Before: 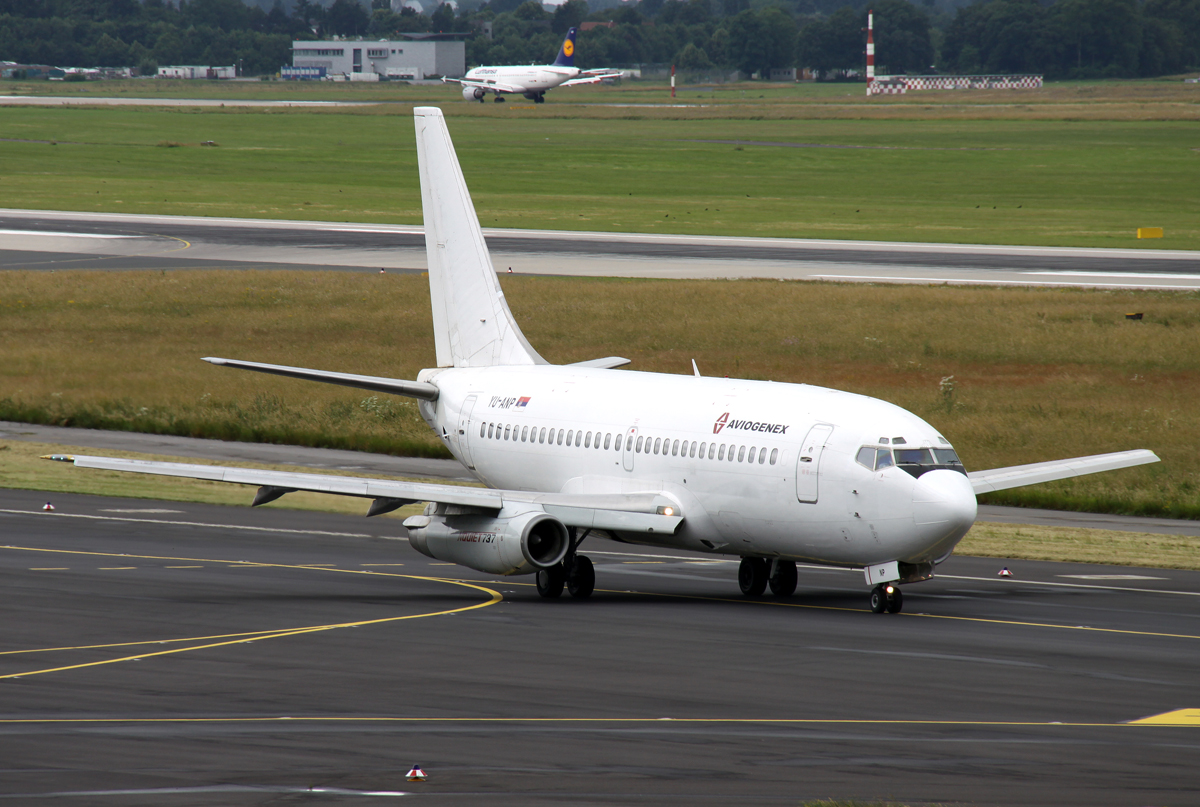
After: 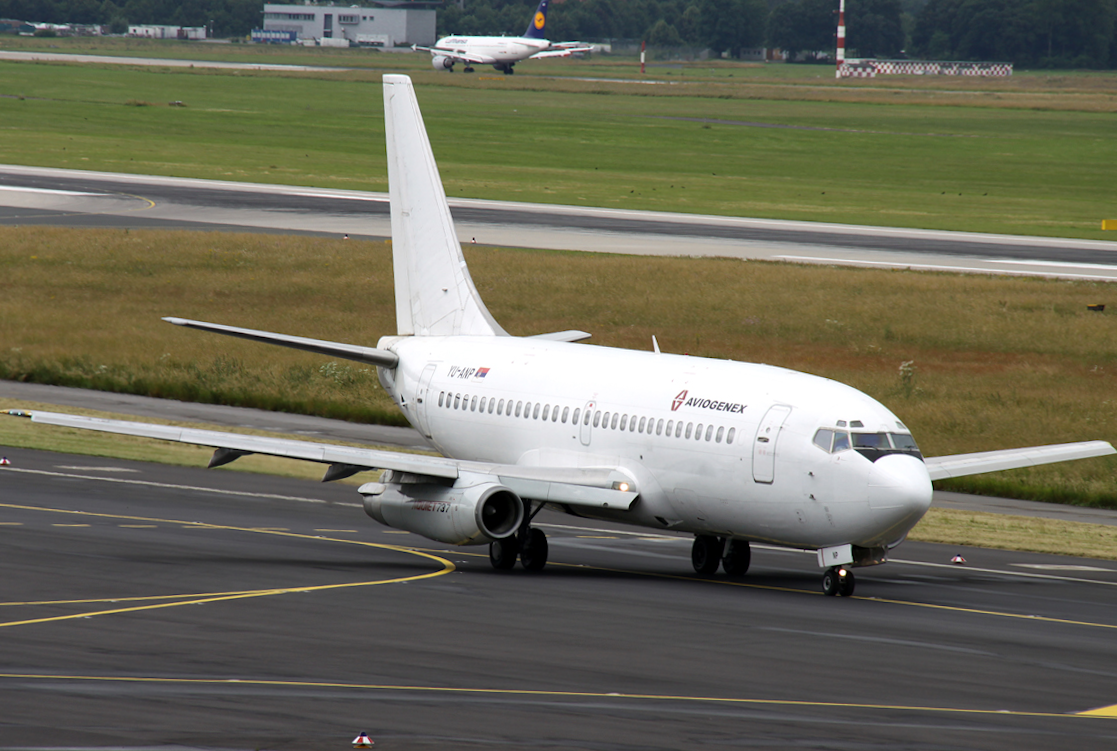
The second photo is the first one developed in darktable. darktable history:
rotate and perspective: rotation -0.45°, automatic cropping original format, crop left 0.008, crop right 0.992, crop top 0.012, crop bottom 0.988
crop and rotate: angle -2.38°
